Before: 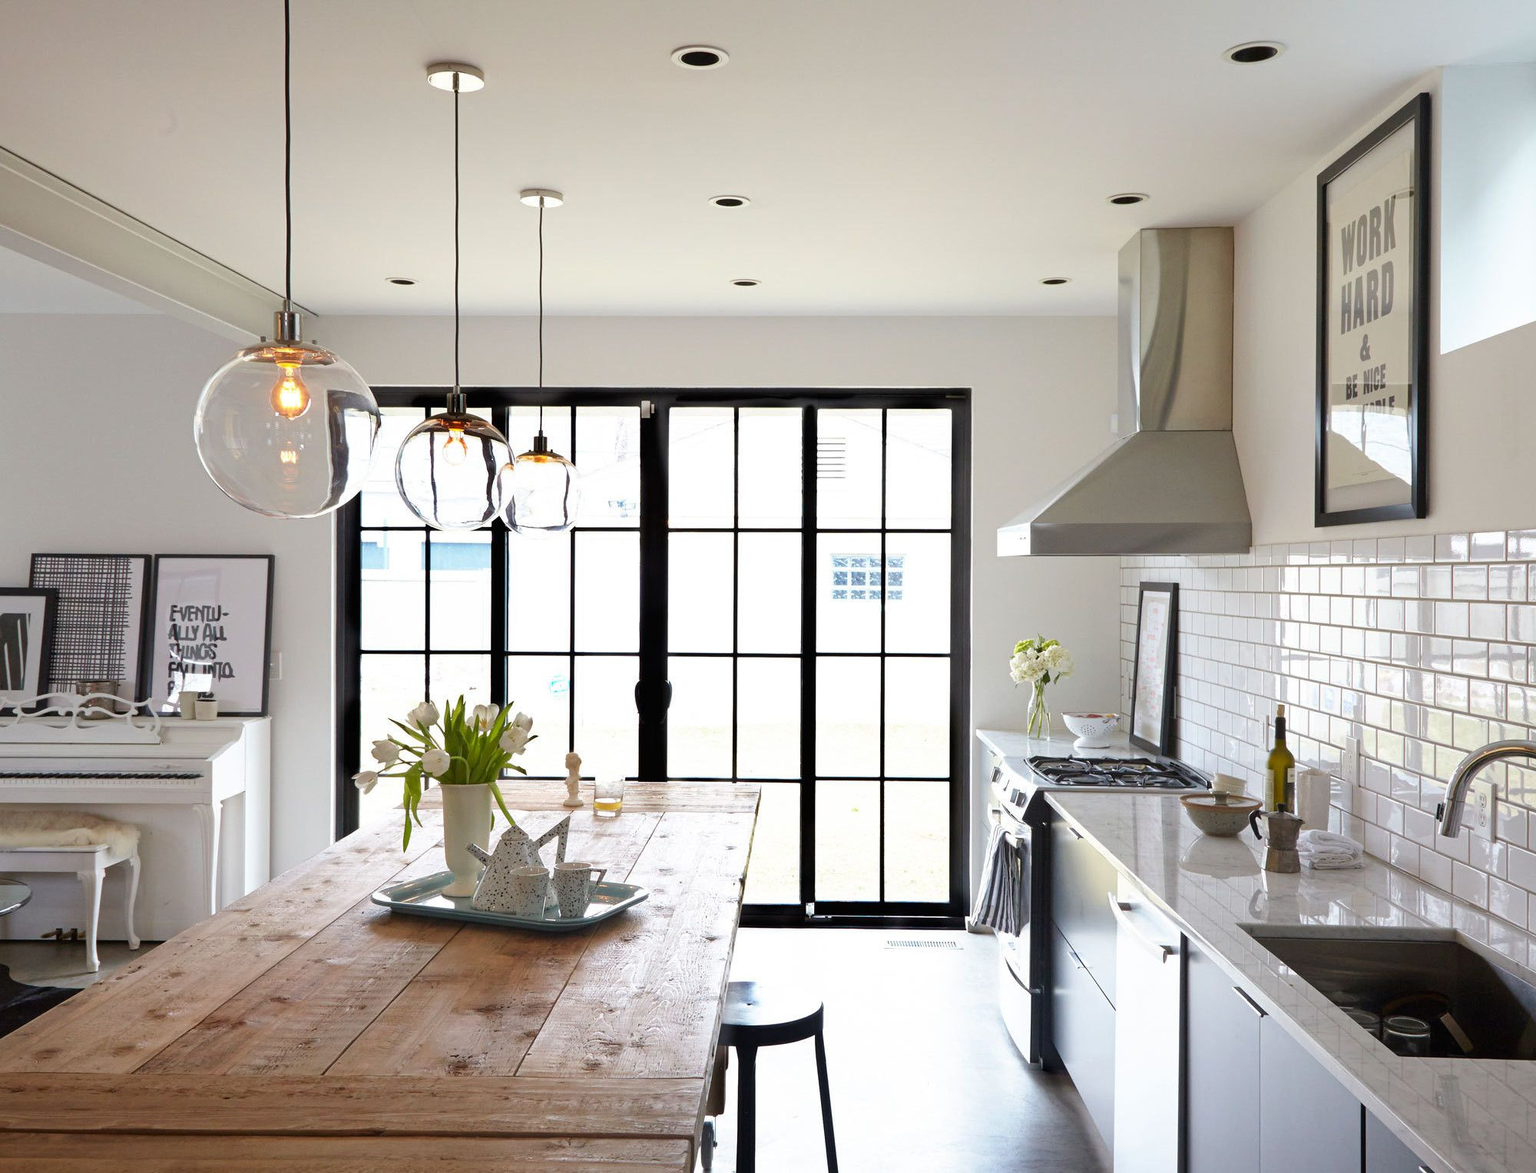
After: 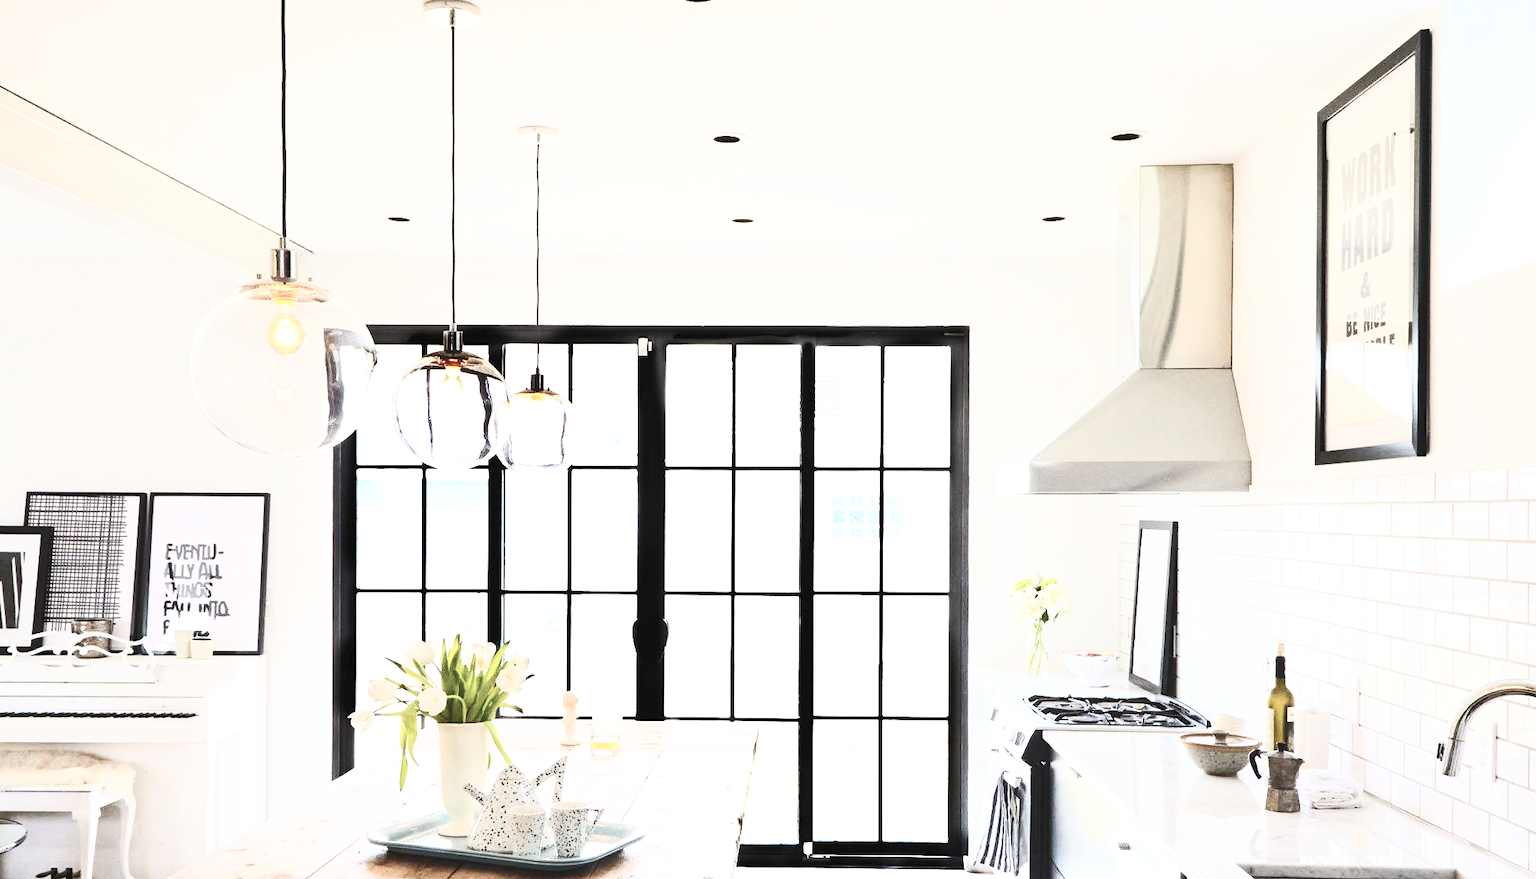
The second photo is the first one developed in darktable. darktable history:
base curve: curves: ch0 [(0, 0) (0.028, 0.03) (0.121, 0.232) (0.46, 0.748) (0.859, 0.968) (1, 1)], preserve colors none
crop: left 0.387%, top 5.469%, bottom 19.809%
contrast brightness saturation: contrast 0.57, brightness 0.57, saturation -0.34
